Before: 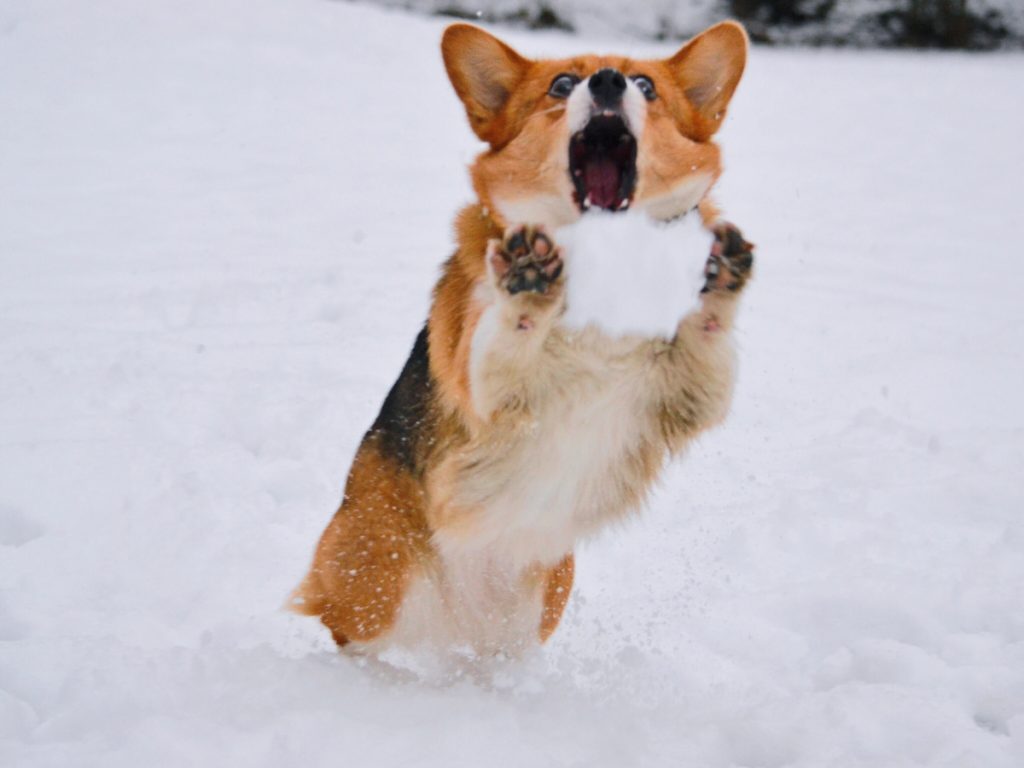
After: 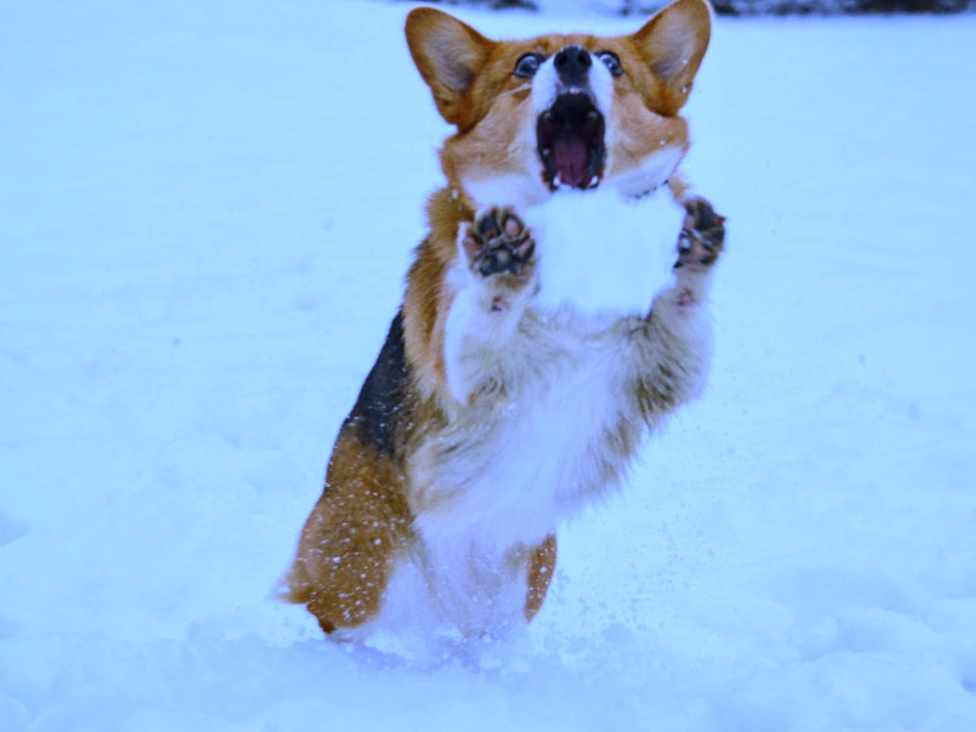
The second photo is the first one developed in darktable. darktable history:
rotate and perspective: rotation -2.12°, lens shift (vertical) 0.009, lens shift (horizontal) -0.008, automatic cropping original format, crop left 0.036, crop right 0.964, crop top 0.05, crop bottom 0.959
white balance: red 0.766, blue 1.537
local contrast: on, module defaults
